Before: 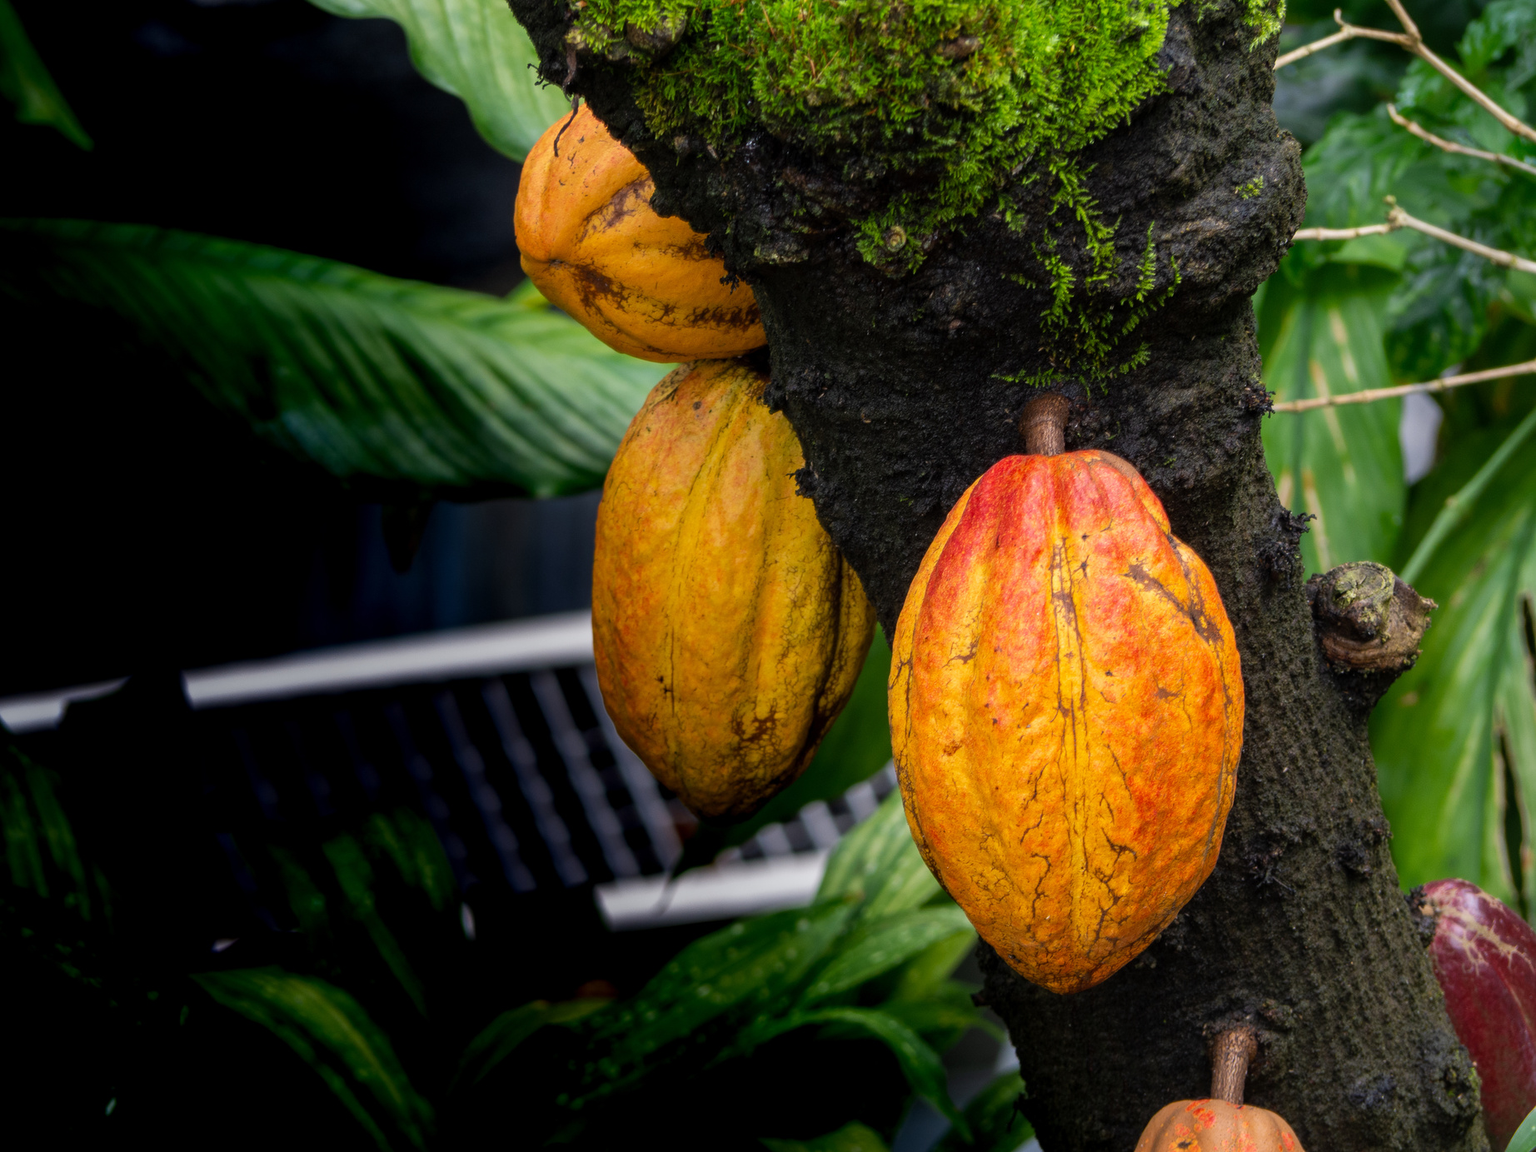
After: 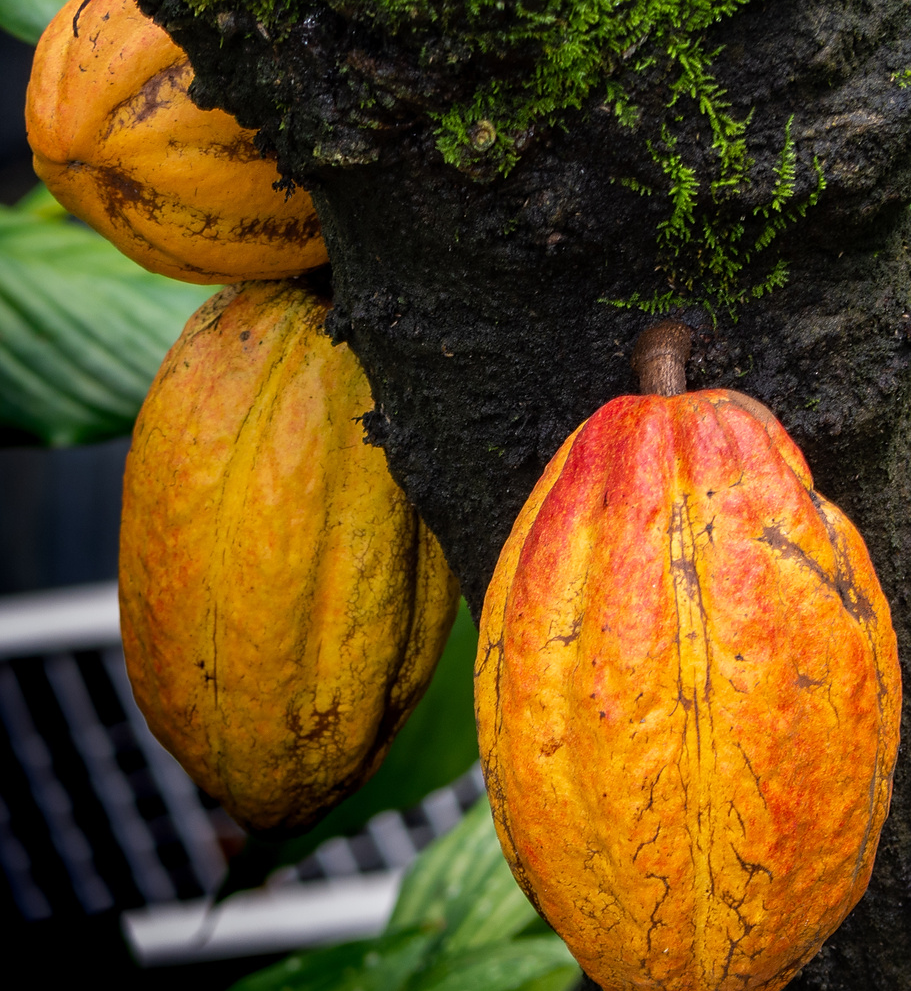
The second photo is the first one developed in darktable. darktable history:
sharpen: radius 1.442, amount 0.404, threshold 1.584
crop: left 32.129%, top 10.957%, right 18.444%, bottom 17.342%
